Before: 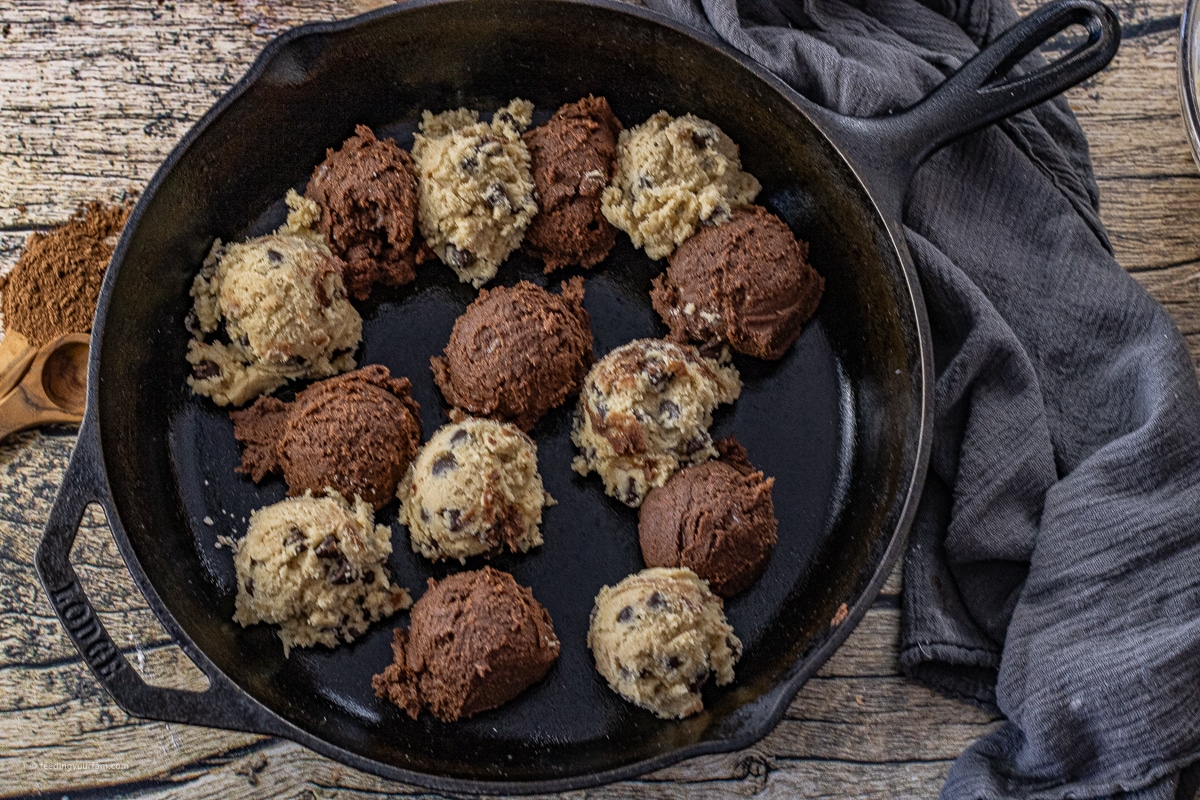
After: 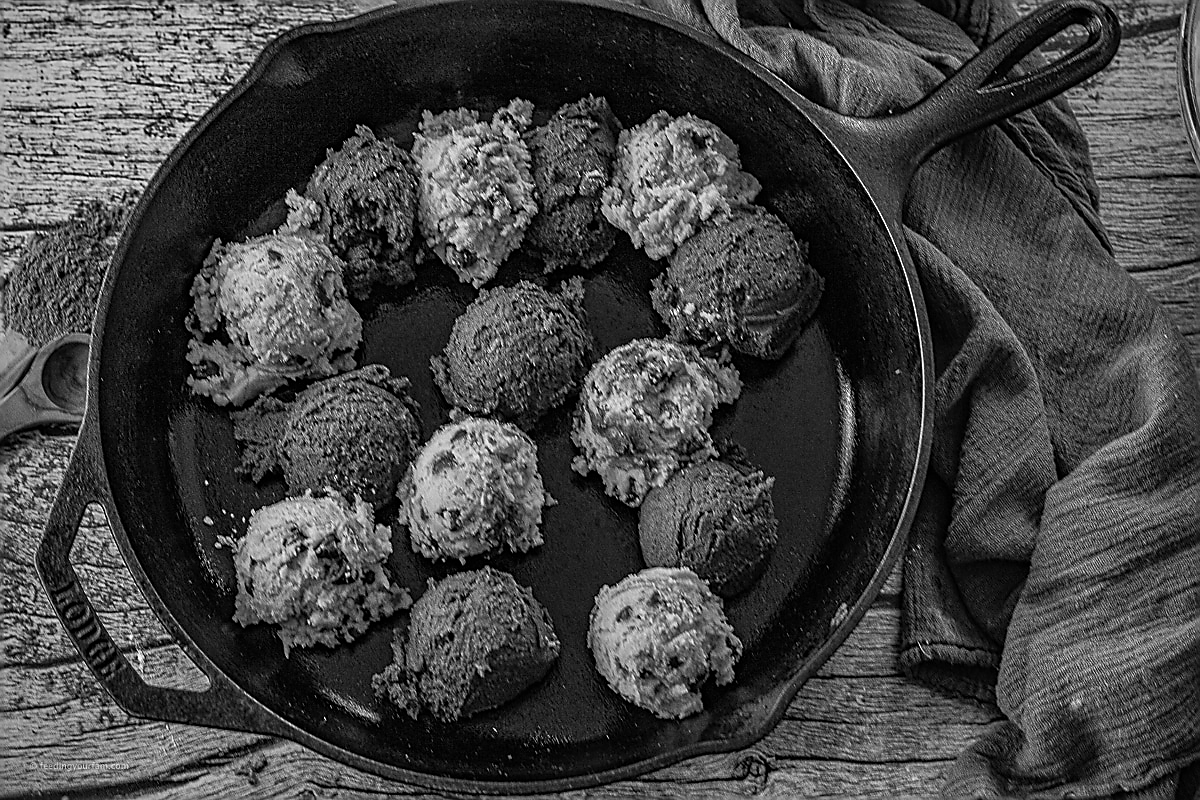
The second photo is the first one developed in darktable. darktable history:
color zones: curves: ch0 [(0, 0.613) (0.01, 0.613) (0.245, 0.448) (0.498, 0.529) (0.642, 0.665) (0.879, 0.777) (0.99, 0.613)]; ch1 [(0, 0) (0.143, 0) (0.286, 0) (0.429, 0) (0.571, 0) (0.714, 0) (0.857, 0)]
vignetting: fall-off start 71.41%
sharpen: radius 1.378, amount 1.256, threshold 0.78
